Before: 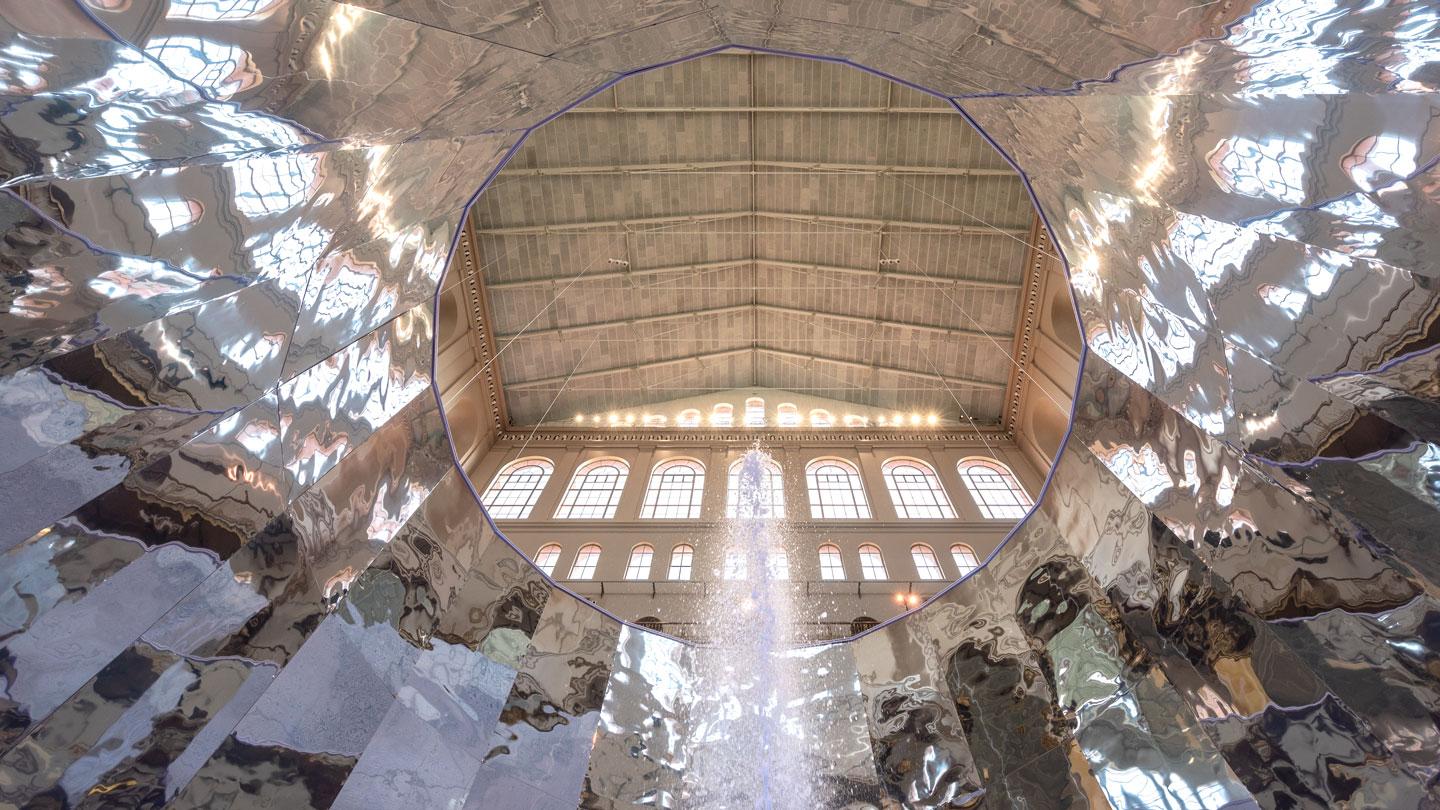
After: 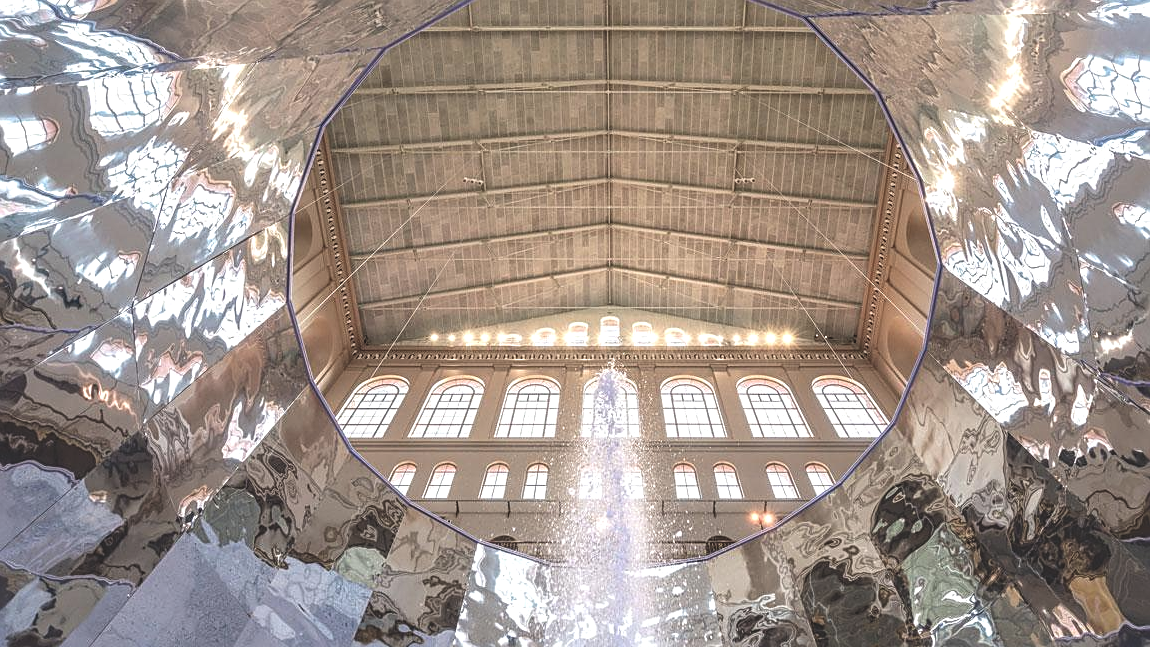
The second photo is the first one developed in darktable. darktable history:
exposure: black level correction -0.03, compensate highlight preservation false
crop and rotate: left 10.071%, top 10.071%, right 10.02%, bottom 10.02%
sharpen: on, module defaults
local contrast: detail 130%
tone equalizer: on, module defaults
